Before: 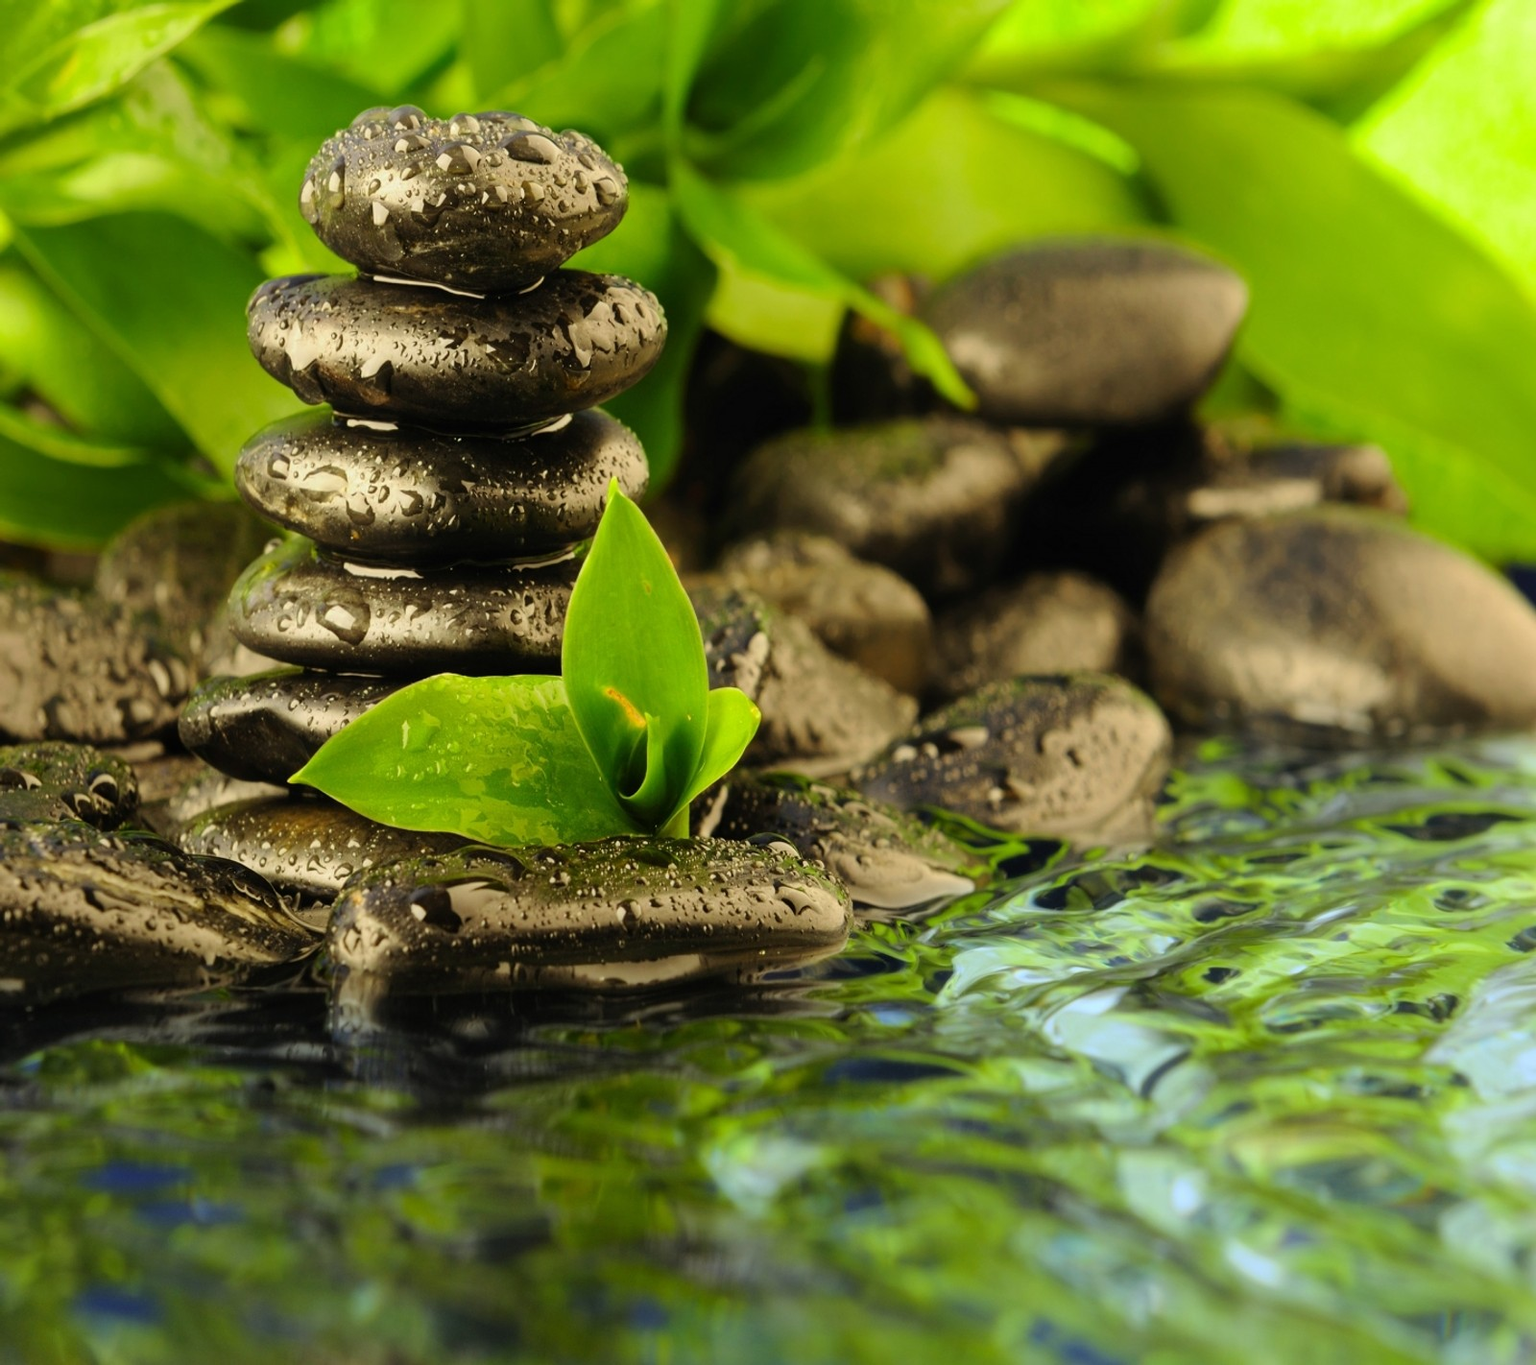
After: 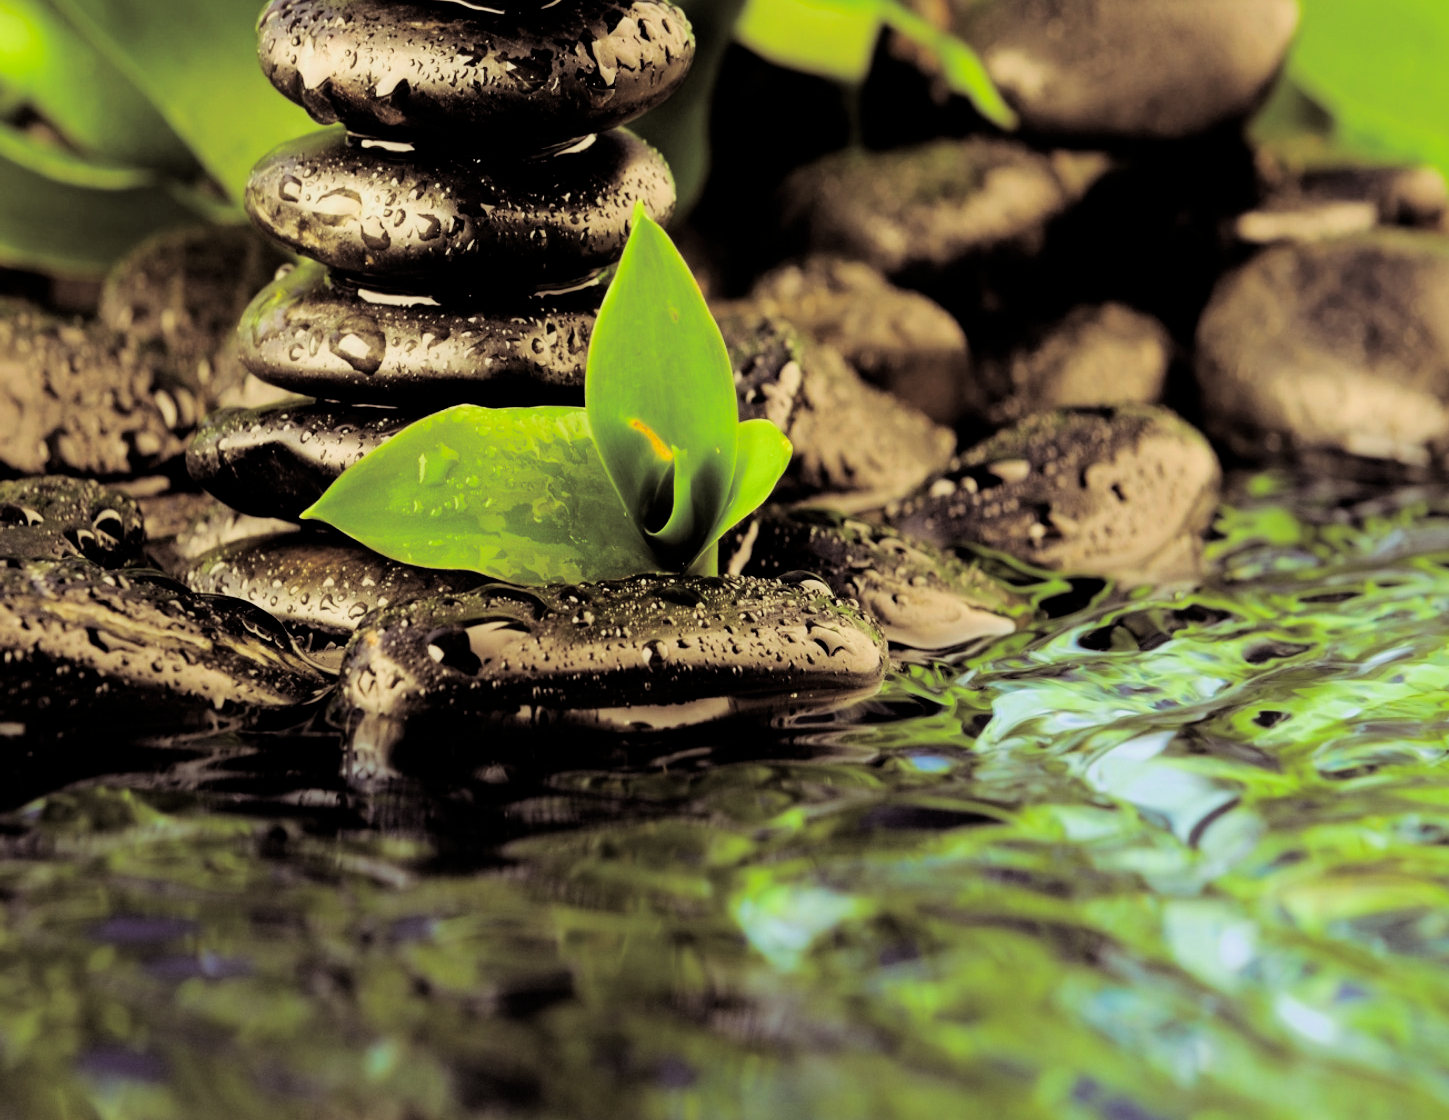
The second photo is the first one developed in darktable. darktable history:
filmic rgb: black relative exposure -5 EV, hardness 2.88, contrast 1.2
crop: top 20.916%, right 9.437%, bottom 0.316%
haze removal: compatibility mode true, adaptive false
split-toning: shadows › saturation 0.24, highlights › hue 54°, highlights › saturation 0.24
exposure: black level correction 0.001, exposure 0.5 EV, compensate exposure bias true, compensate highlight preservation false
